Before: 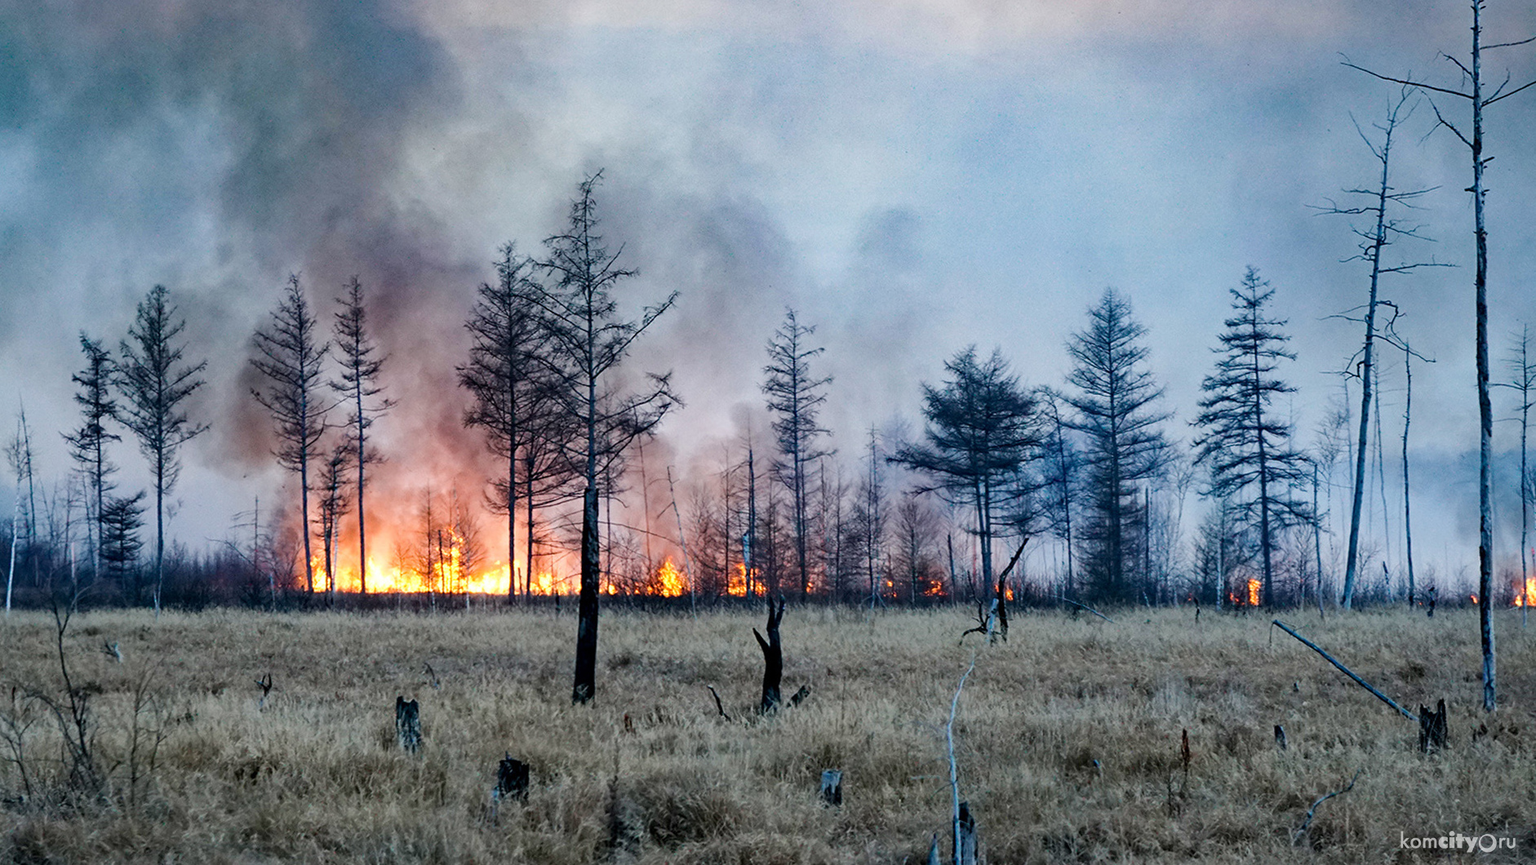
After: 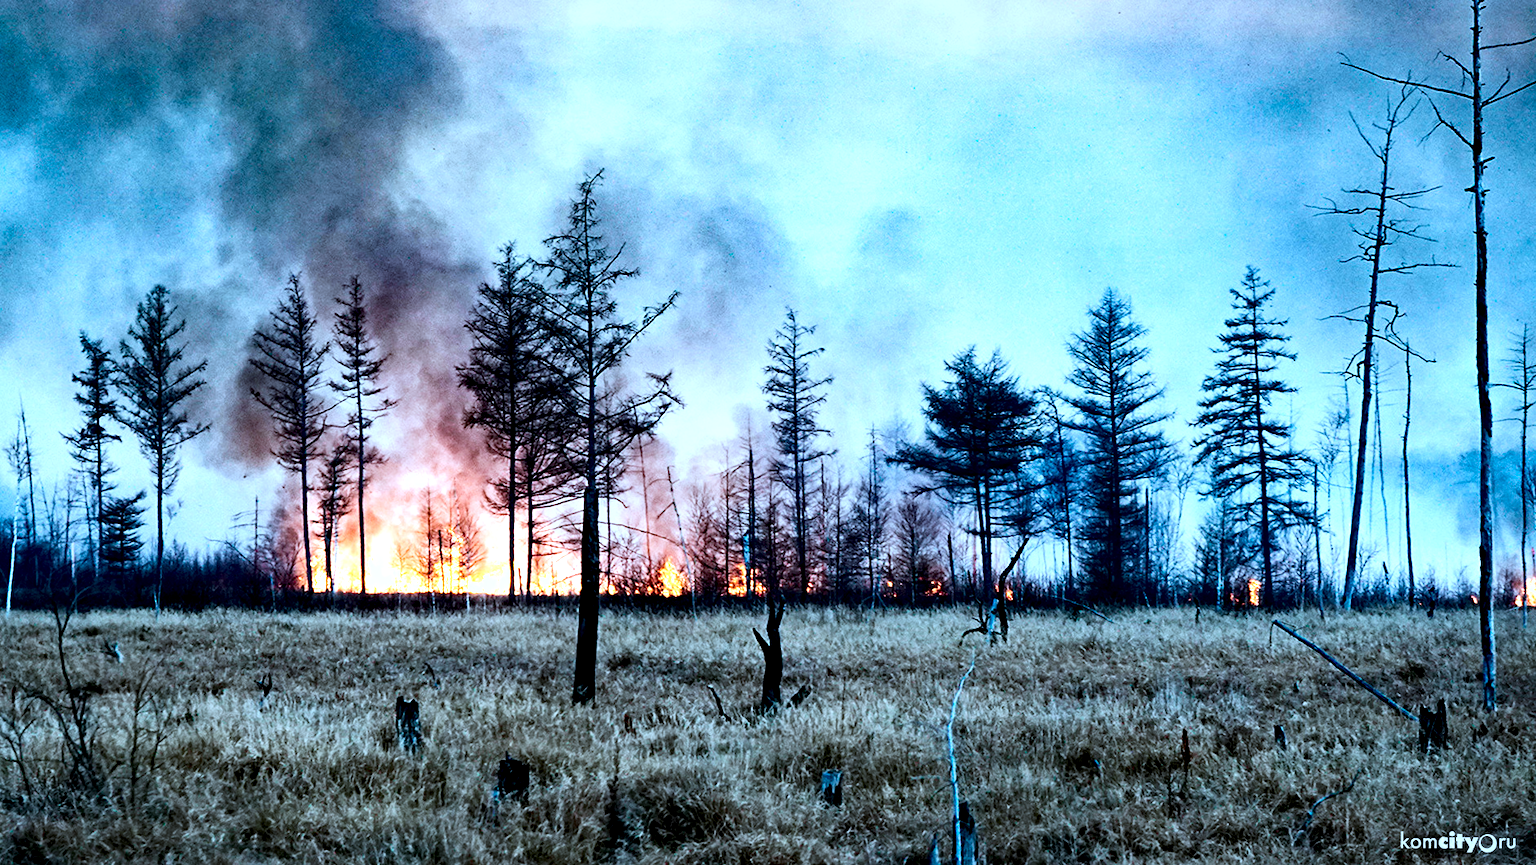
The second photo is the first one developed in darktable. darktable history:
exposure: compensate exposure bias true, compensate highlight preservation false
local contrast: highlights 166%, shadows 140%, detail 138%, midtone range 0.259
color correction: highlights a* -9.33, highlights b* -23.04
tone equalizer: on, module defaults
contrast brightness saturation: contrast 0.197, brightness -0.109, saturation 0.105
base curve: curves: ch0 [(0, 0) (0.088, 0.125) (0.176, 0.251) (0.354, 0.501) (0.613, 0.749) (1, 0.877)], preserve colors none
haze removal: compatibility mode true, adaptive false
